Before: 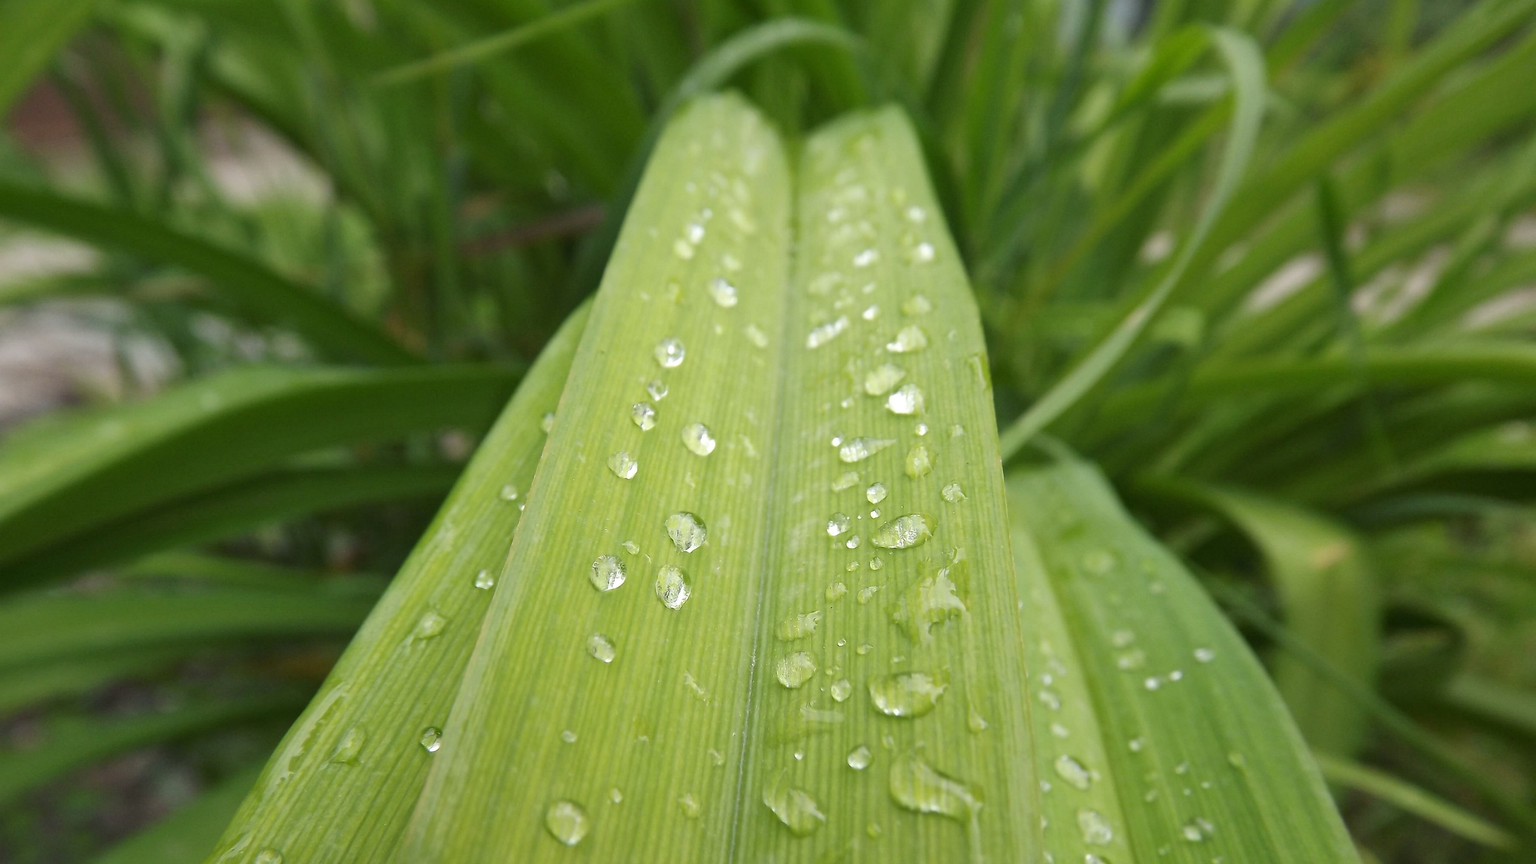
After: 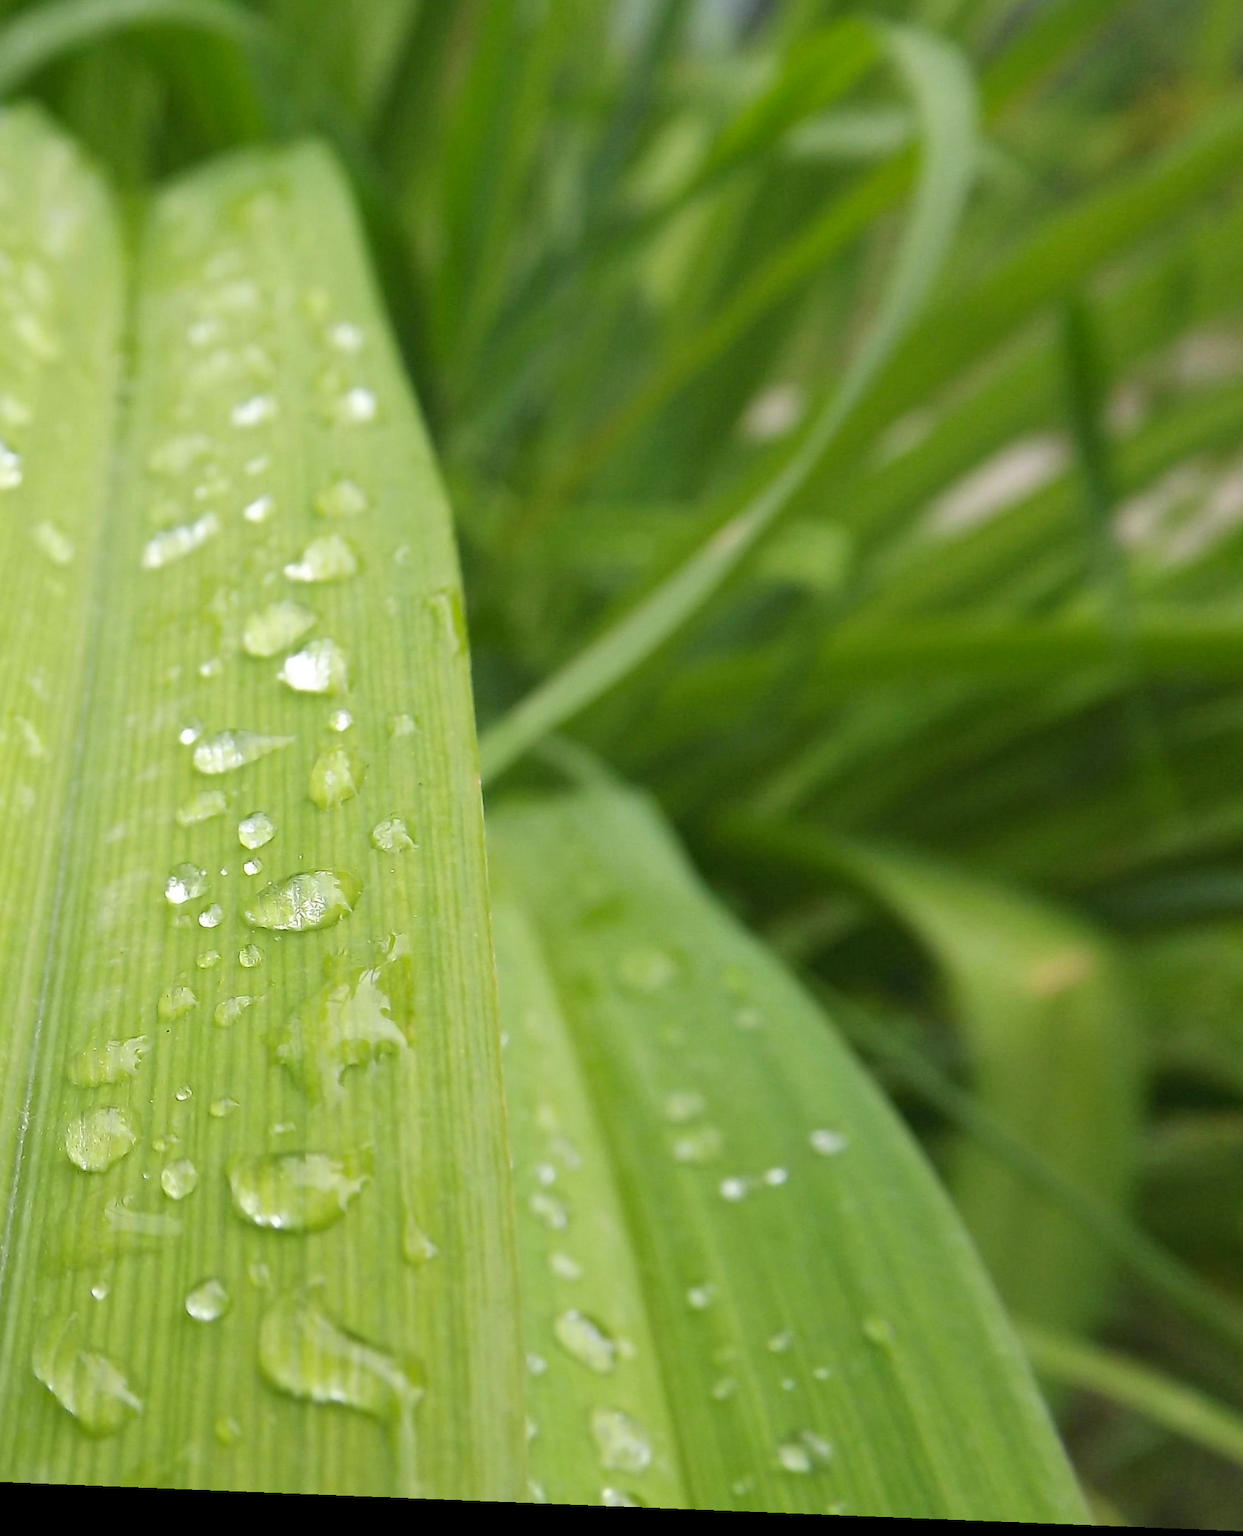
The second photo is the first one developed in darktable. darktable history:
rotate and perspective: rotation 2.27°, automatic cropping off
crop: left 47.628%, top 6.643%, right 7.874%
contrast brightness saturation: contrast 0.03, brightness 0.06, saturation 0.13
